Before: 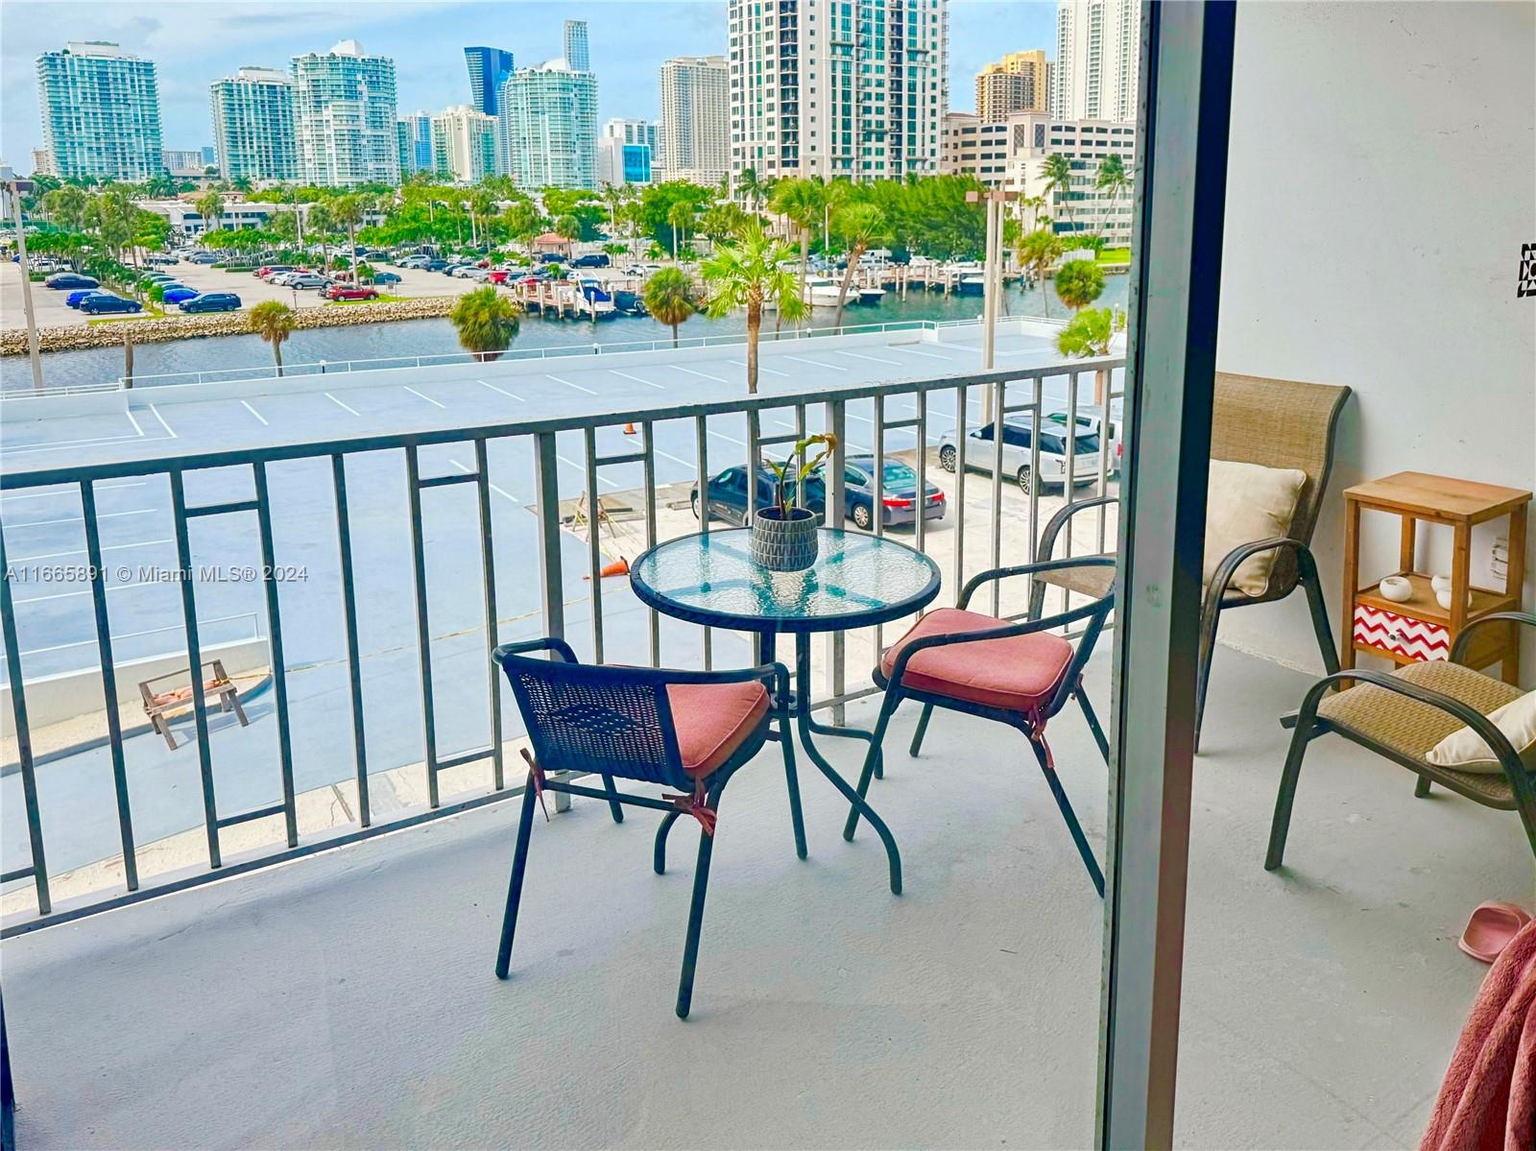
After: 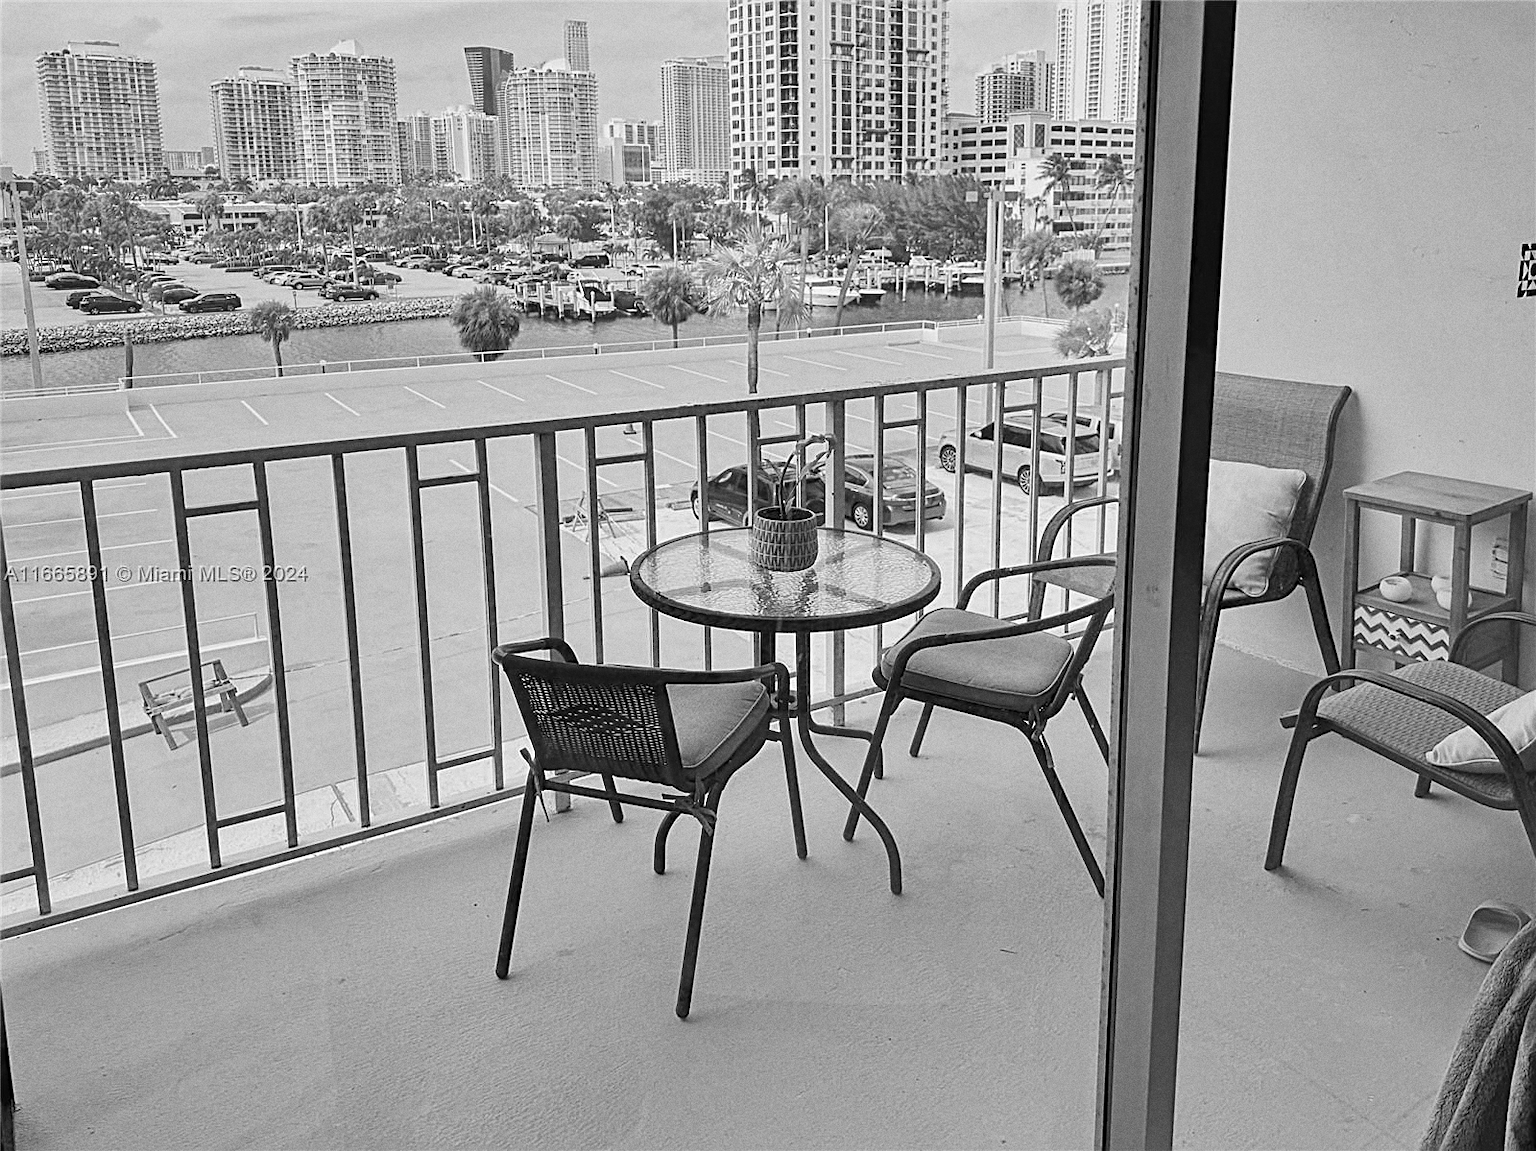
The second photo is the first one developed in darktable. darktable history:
grain: coarseness 0.09 ISO
sharpen: on, module defaults
monochrome: a -92.57, b 58.91
